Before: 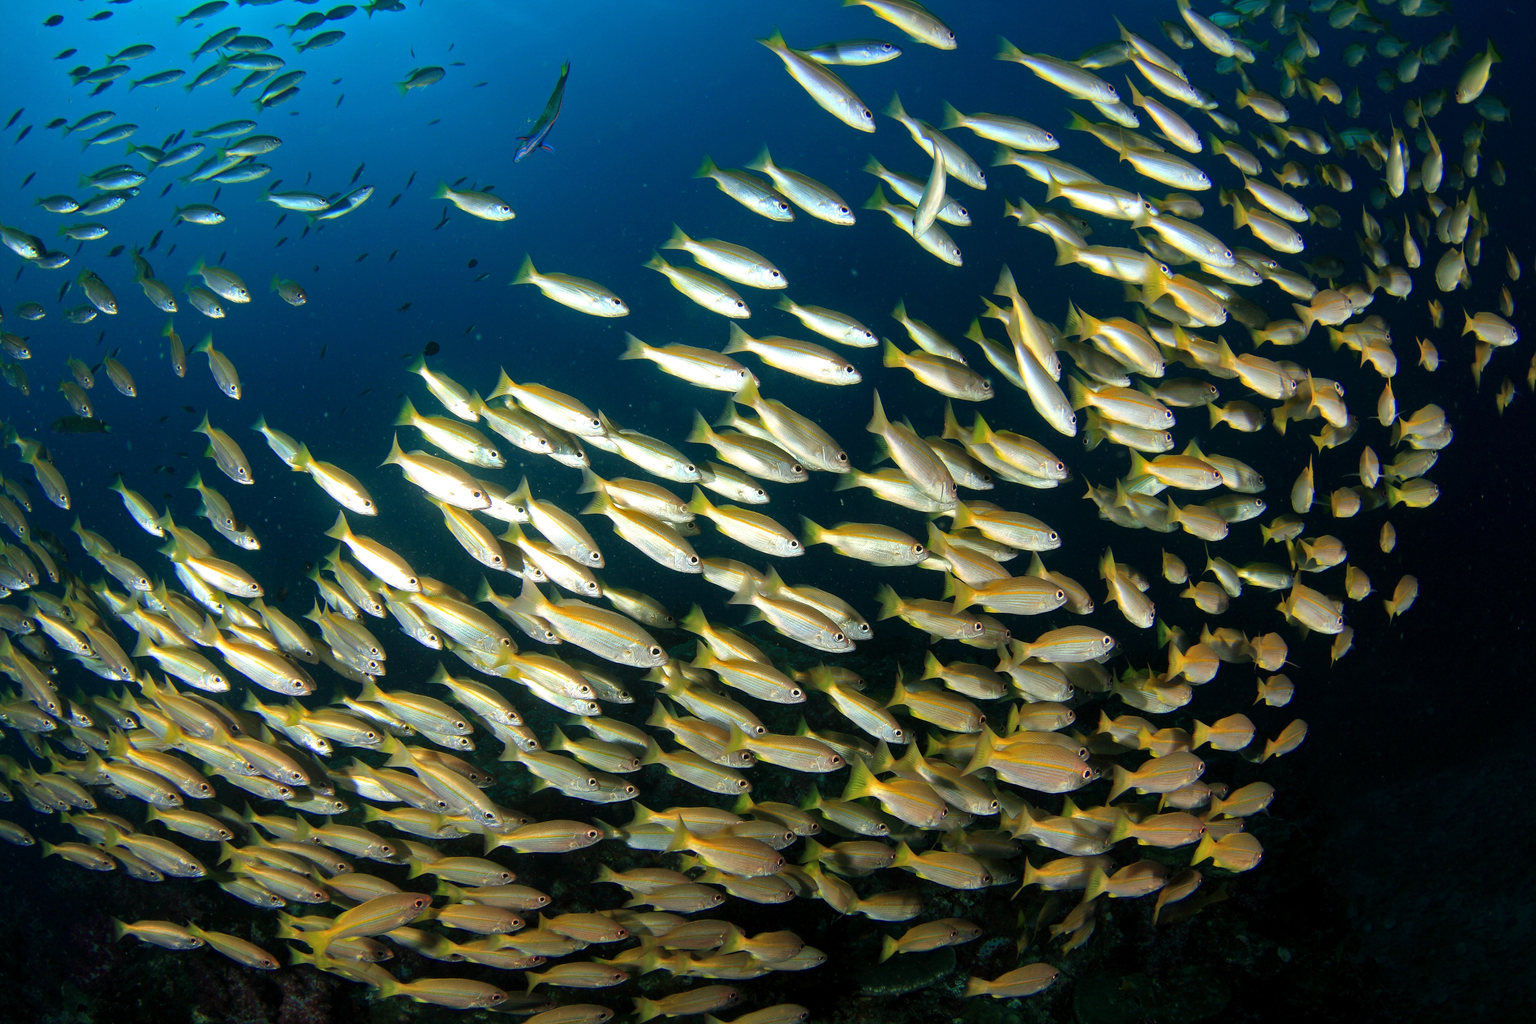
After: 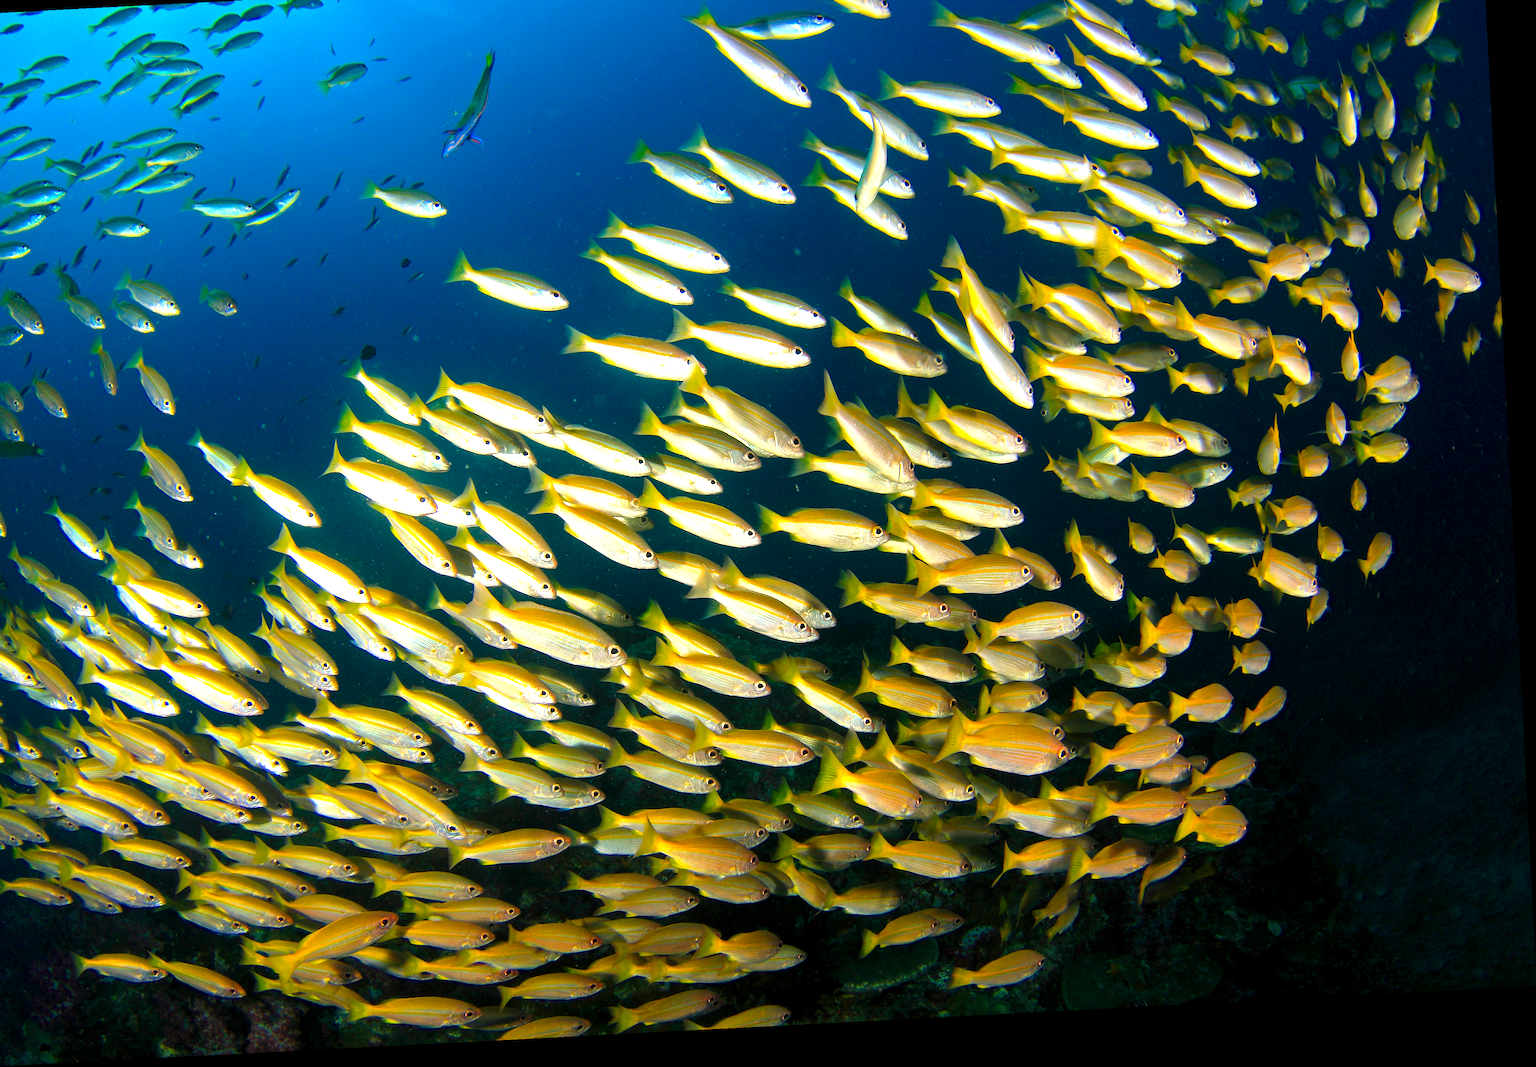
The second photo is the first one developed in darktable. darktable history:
color balance rgb: highlights gain › chroma 3.313%, highlights gain › hue 57.28°, perceptual saturation grading › global saturation 37.141%, global vibrance 20%
exposure: exposure 0.734 EV, compensate highlight preservation false
crop and rotate: angle 2.99°, left 5.742%, top 5.683%
